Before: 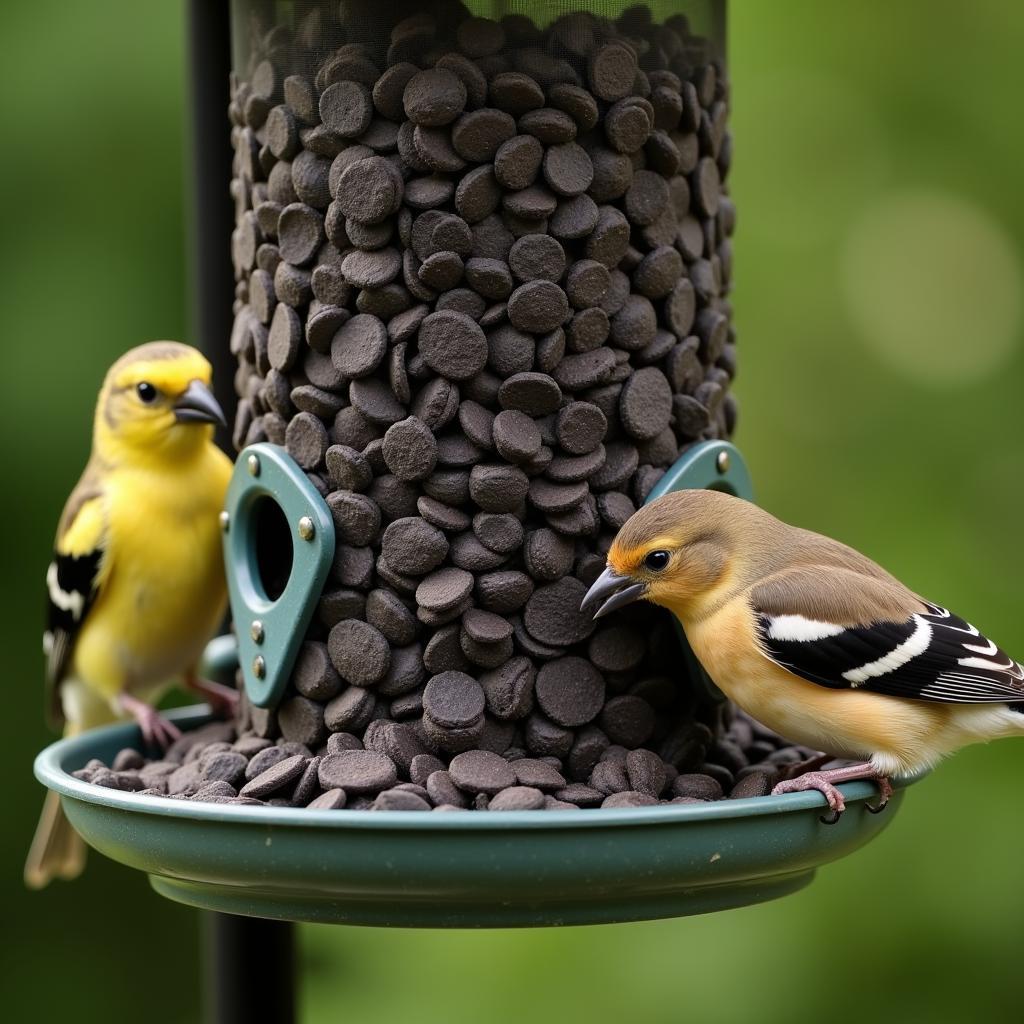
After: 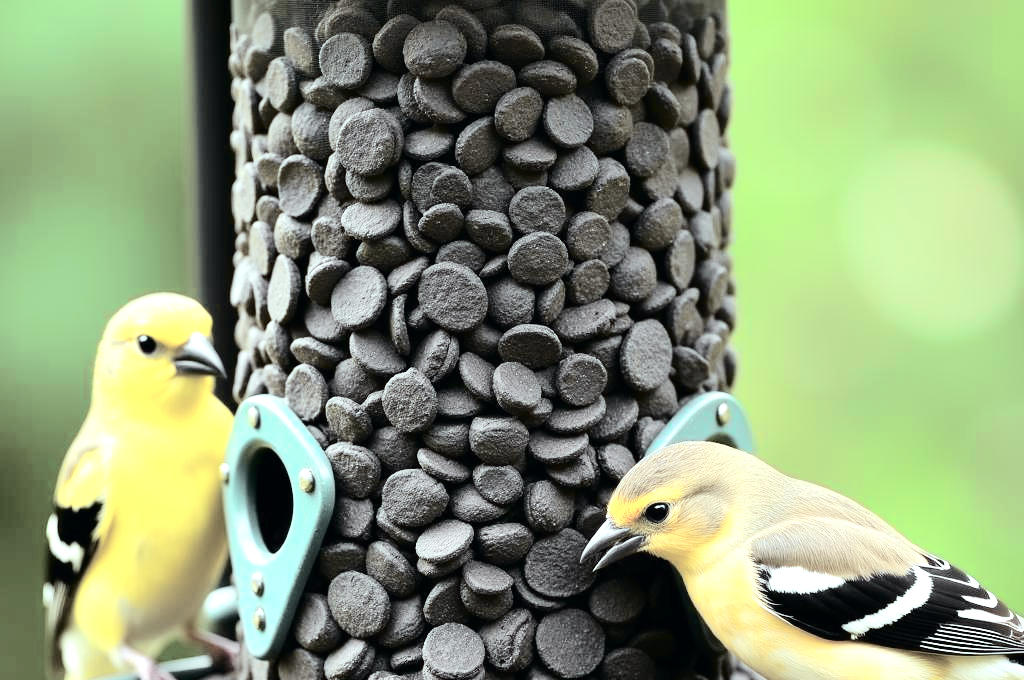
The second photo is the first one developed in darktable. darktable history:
crop and rotate: top 4.737%, bottom 28.802%
exposure: black level correction 0, exposure 1.2 EV, compensate highlight preservation false
color balance rgb: shadows lift › luminance -9.231%, highlights gain › luminance 15.165%, highlights gain › chroma 3.989%, highlights gain › hue 210.92°, perceptual saturation grading › global saturation -31.545%, saturation formula JzAzBz (2021)
tone curve: curves: ch0 [(0, 0) (0.11, 0.061) (0.256, 0.259) (0.398, 0.494) (0.498, 0.611) (0.65, 0.757) (0.835, 0.883) (1, 0.961)]; ch1 [(0, 0) (0.346, 0.307) (0.408, 0.369) (0.453, 0.457) (0.482, 0.479) (0.502, 0.498) (0.521, 0.51) (0.553, 0.554) (0.618, 0.65) (0.693, 0.727) (1, 1)]; ch2 [(0, 0) (0.366, 0.337) (0.434, 0.46) (0.485, 0.494) (0.5, 0.494) (0.511, 0.508) (0.537, 0.55) (0.579, 0.599) (0.621, 0.693) (1, 1)], color space Lab, independent channels
contrast brightness saturation: saturation -0.156
